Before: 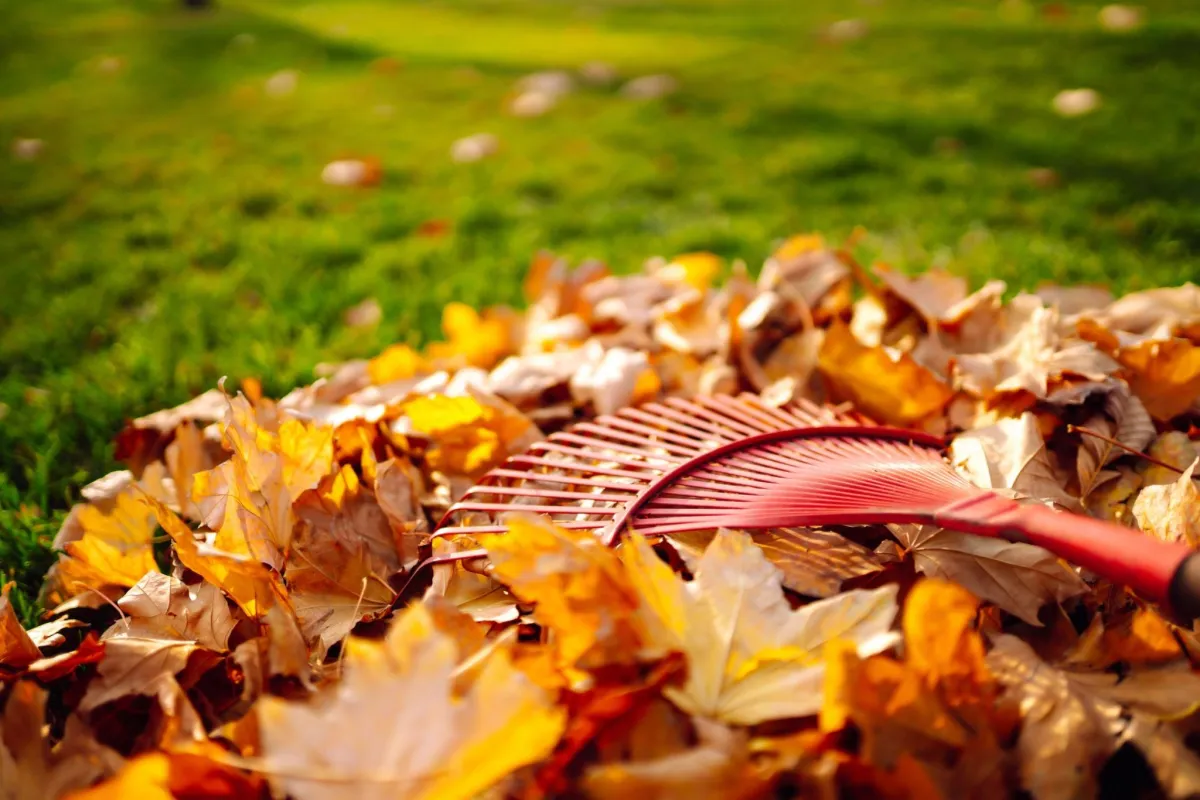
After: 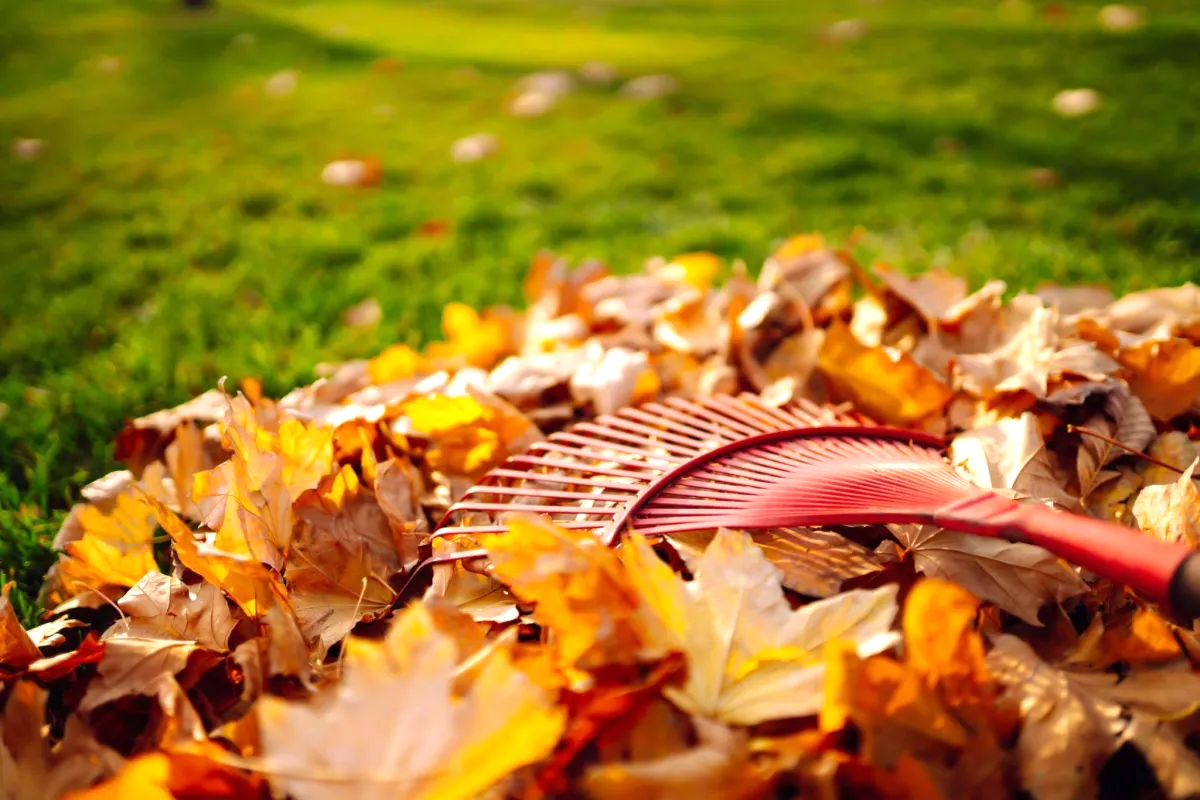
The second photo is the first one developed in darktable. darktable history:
color calibration: gray › normalize channels true, illuminant same as pipeline (D50), adaptation XYZ, x 0.345, y 0.359, temperature 5009.43 K, gamut compression 0.004
exposure: exposure 0.203 EV, compensate exposure bias true, compensate highlight preservation false
